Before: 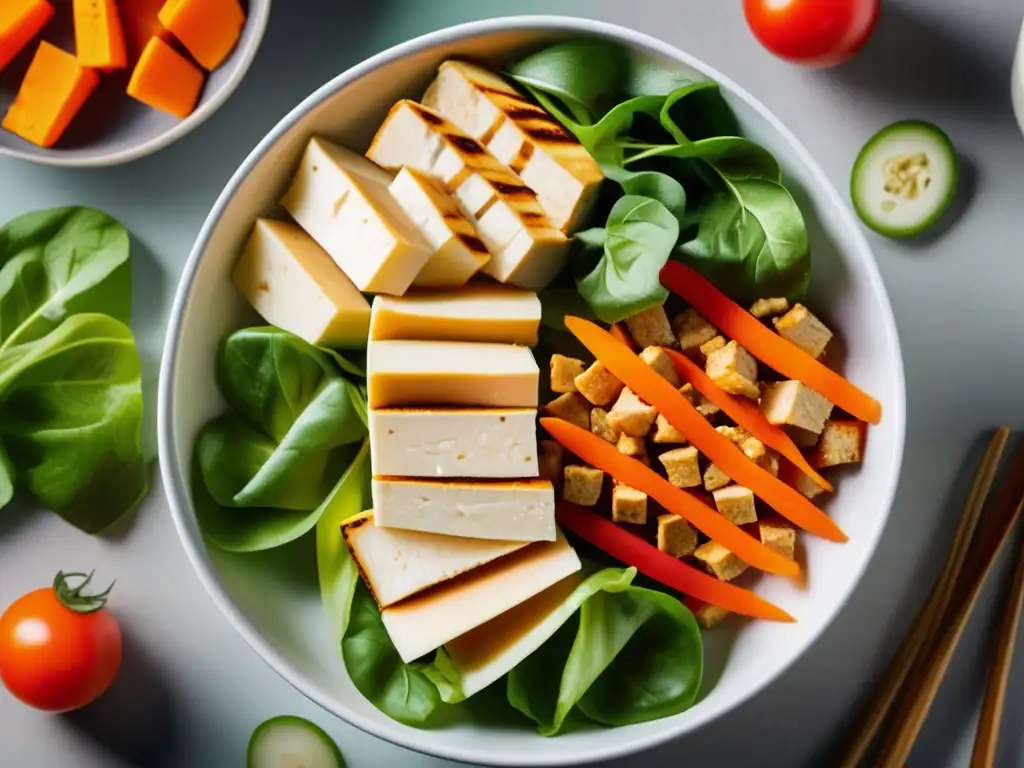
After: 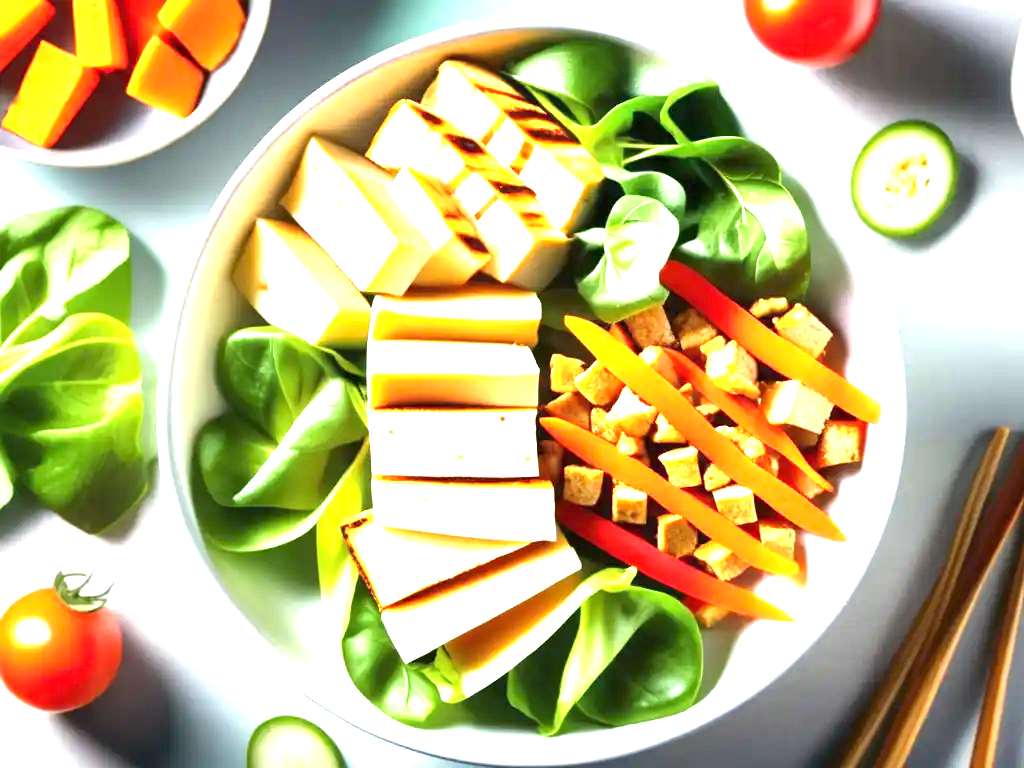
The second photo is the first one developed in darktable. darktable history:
exposure: black level correction 0, exposure 2.1 EV, compensate exposure bias true, compensate highlight preservation false
